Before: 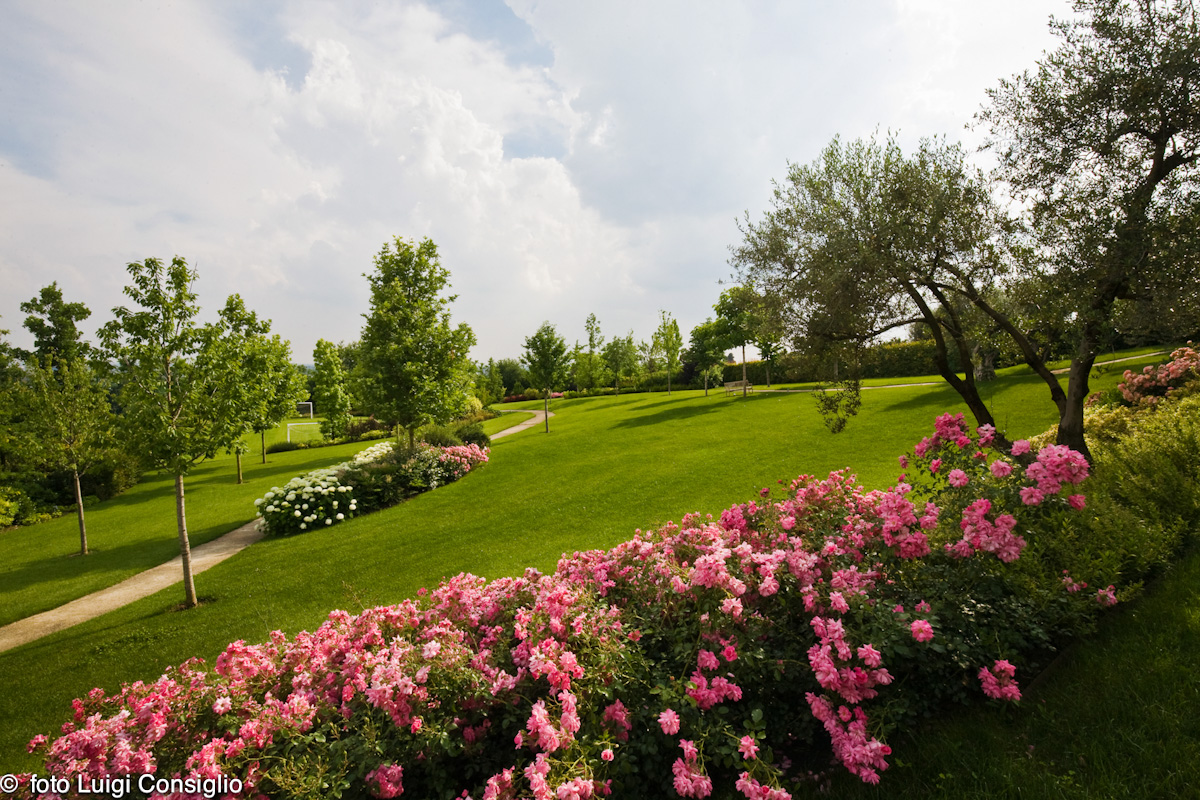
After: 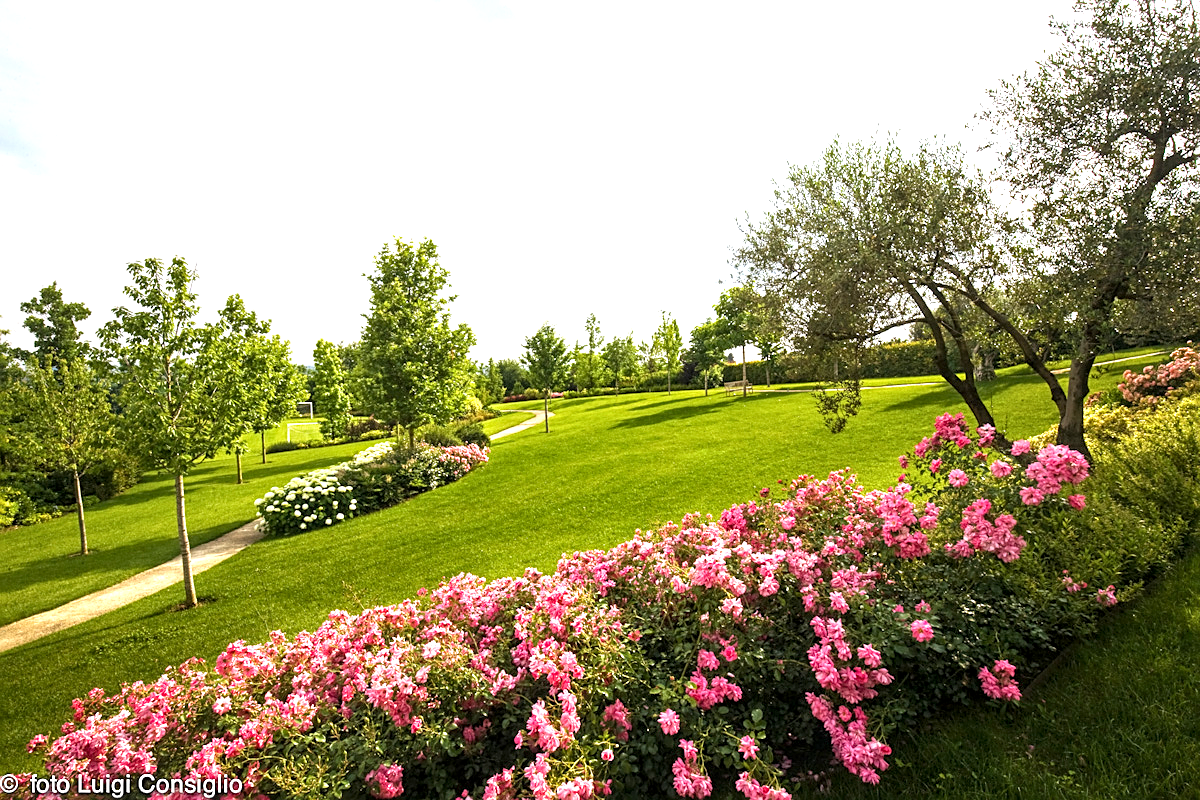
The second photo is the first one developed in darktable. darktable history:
sharpen: on, module defaults
exposure: black level correction 0.001, exposure 1.05 EV, compensate exposure bias true, compensate highlight preservation false
local contrast: on, module defaults
